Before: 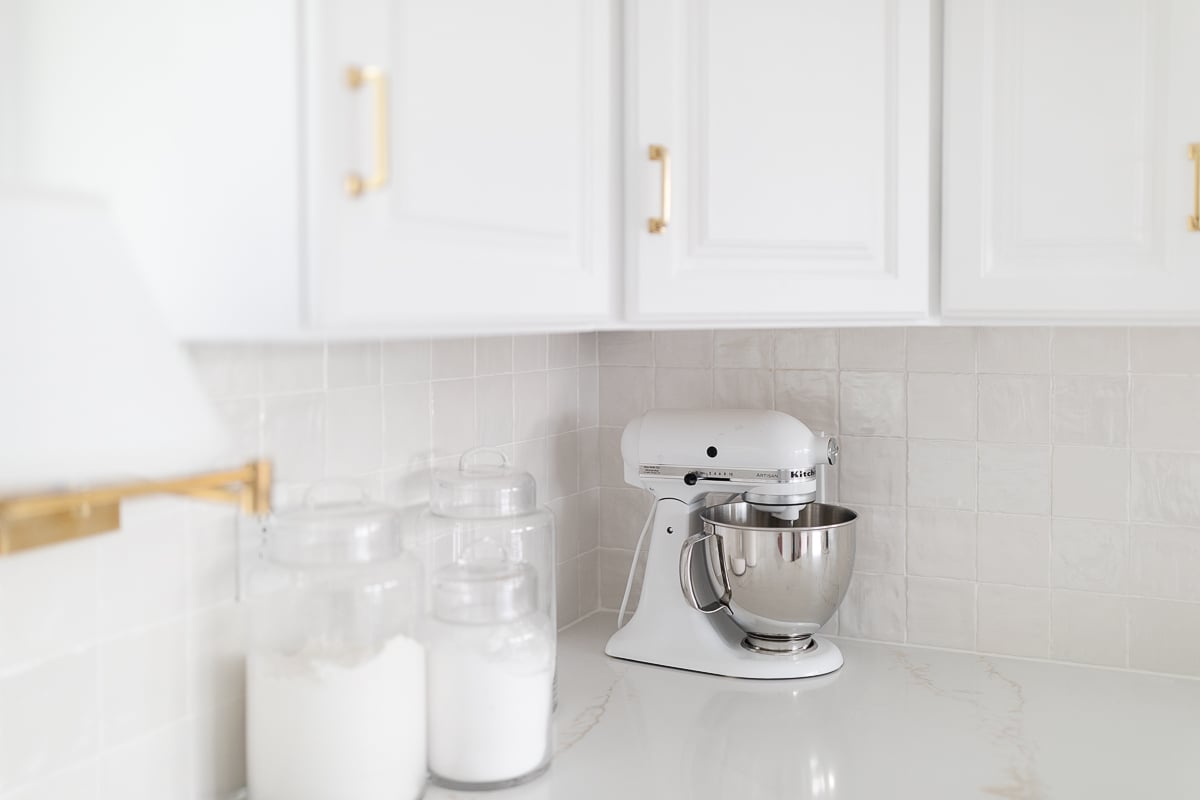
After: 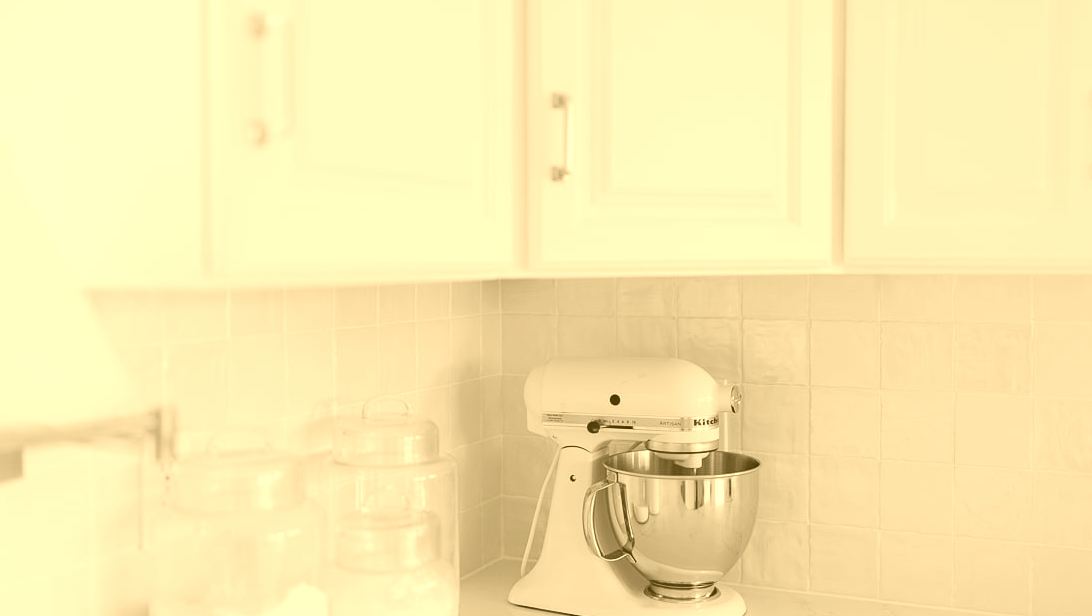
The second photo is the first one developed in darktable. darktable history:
colorize: hue 36°, source mix 100%
haze removal: compatibility mode true, adaptive false
exposure: exposure -1 EV, compensate highlight preservation false
crop: left 8.155%, top 6.611%, bottom 15.385%
